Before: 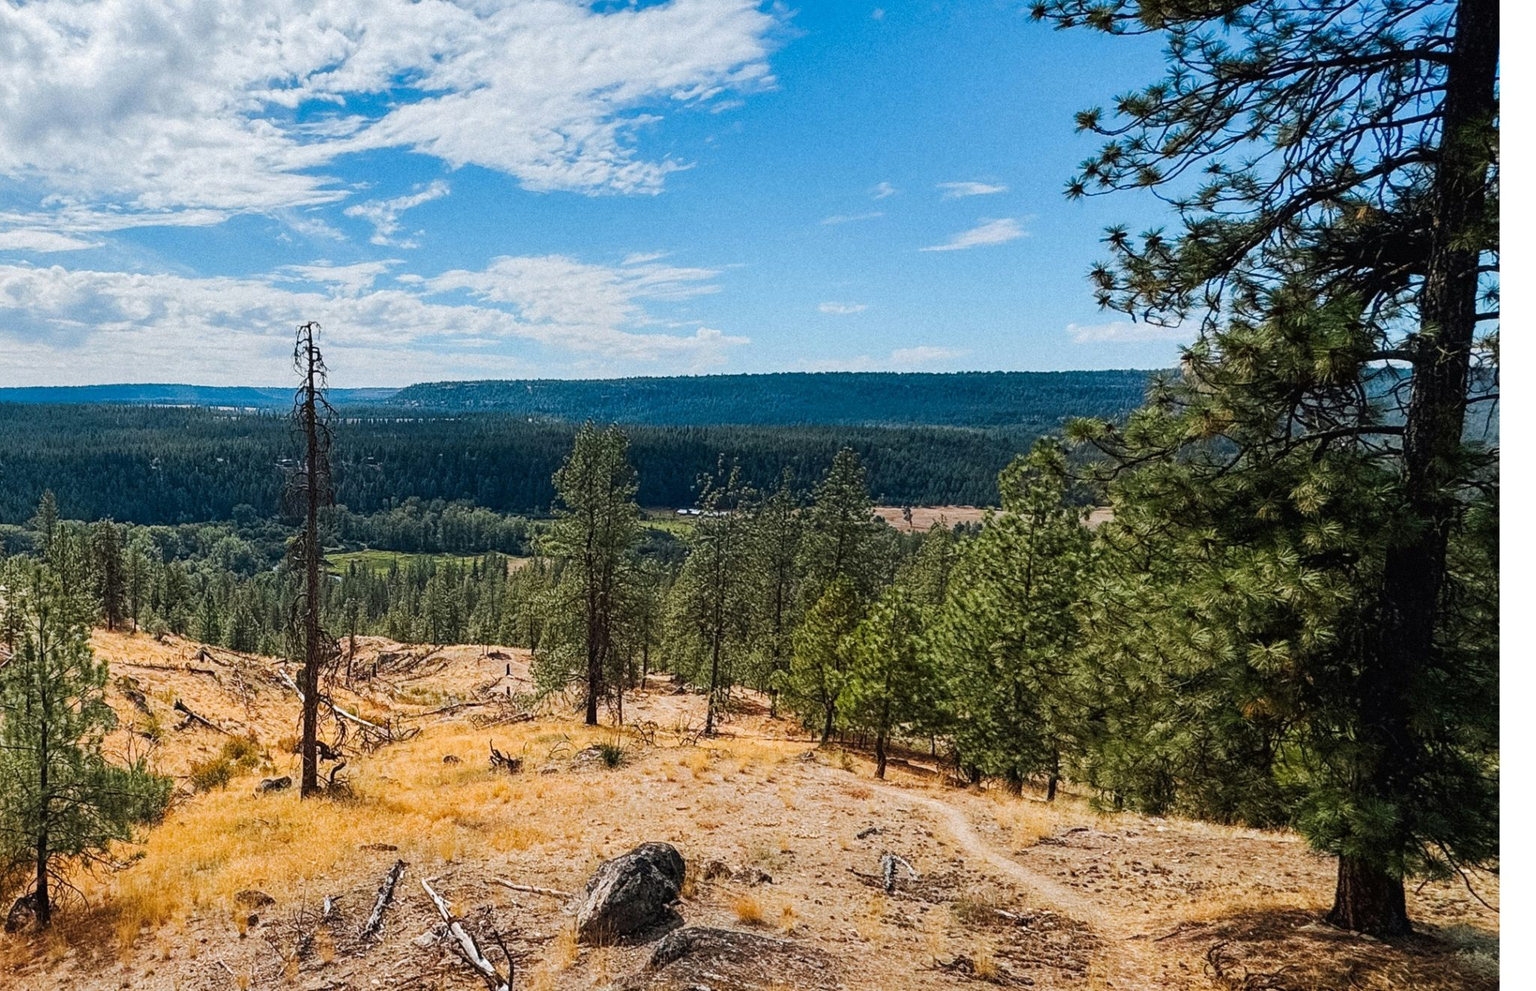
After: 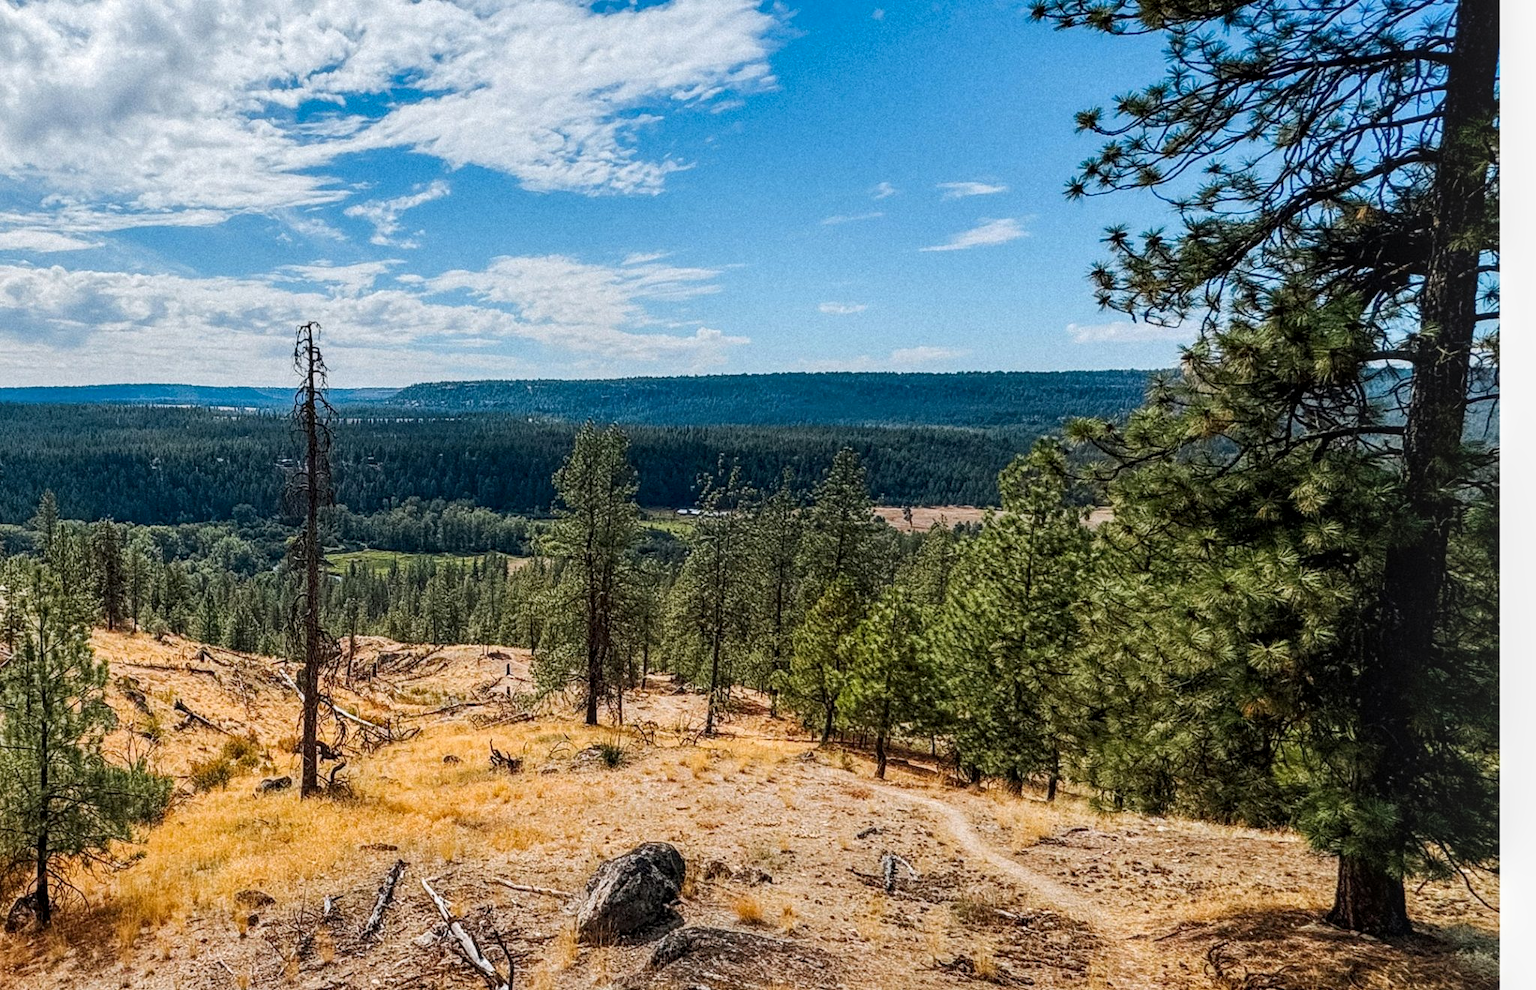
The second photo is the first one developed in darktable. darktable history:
local contrast: on, module defaults
exposure: black level correction 0.002, compensate highlight preservation false
